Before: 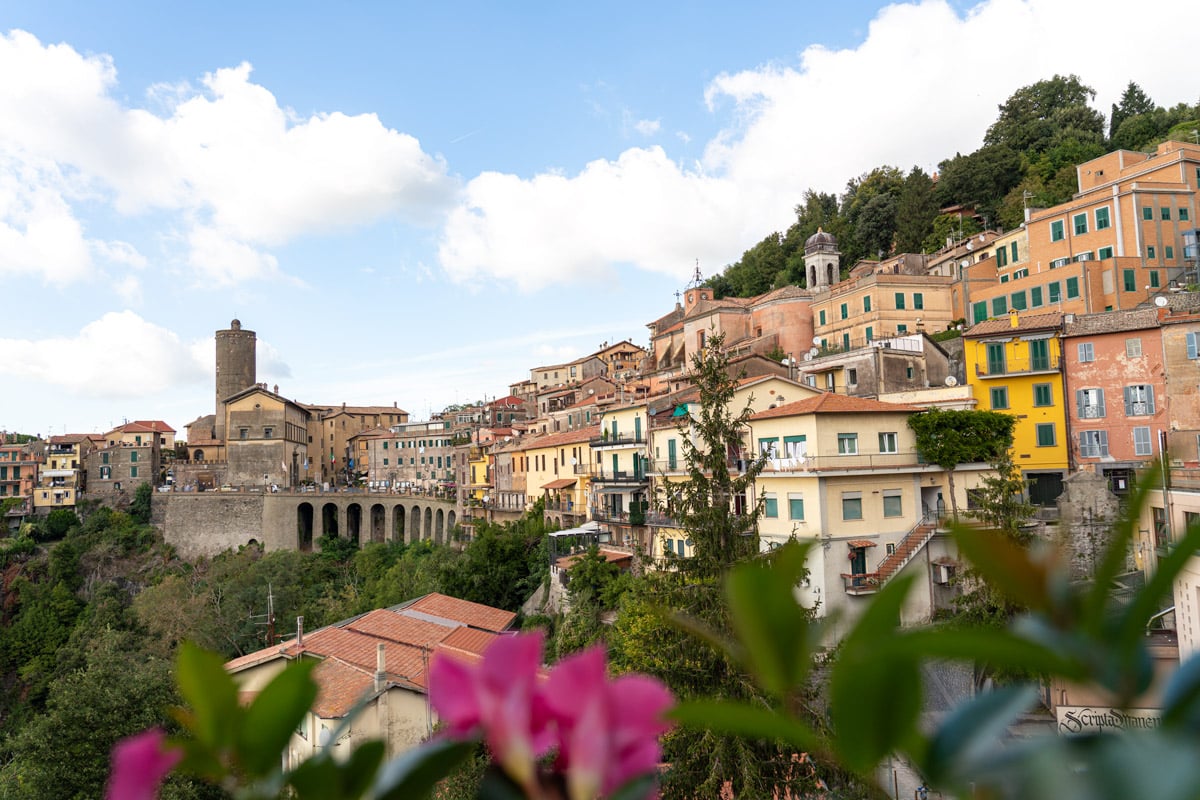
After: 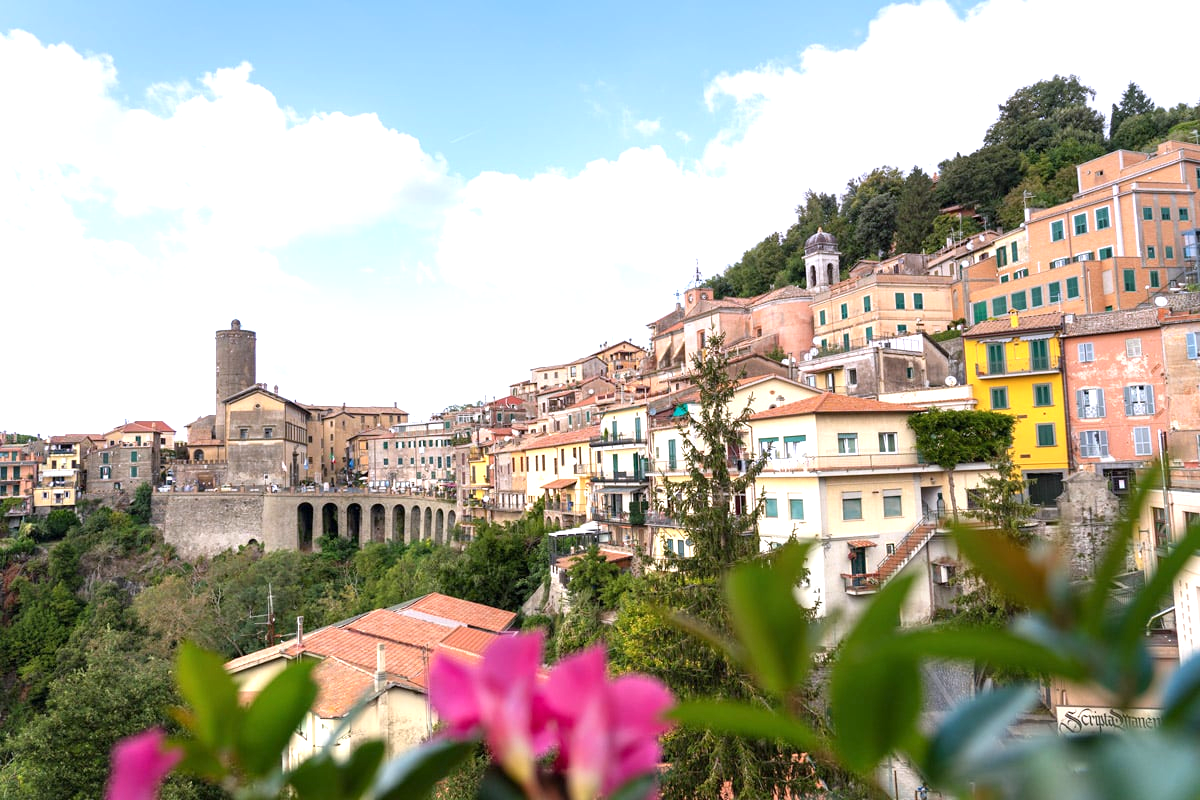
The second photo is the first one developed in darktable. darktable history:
exposure: exposure 1.061 EV, compensate highlight preservation false
graduated density: hue 238.83°, saturation 50%
